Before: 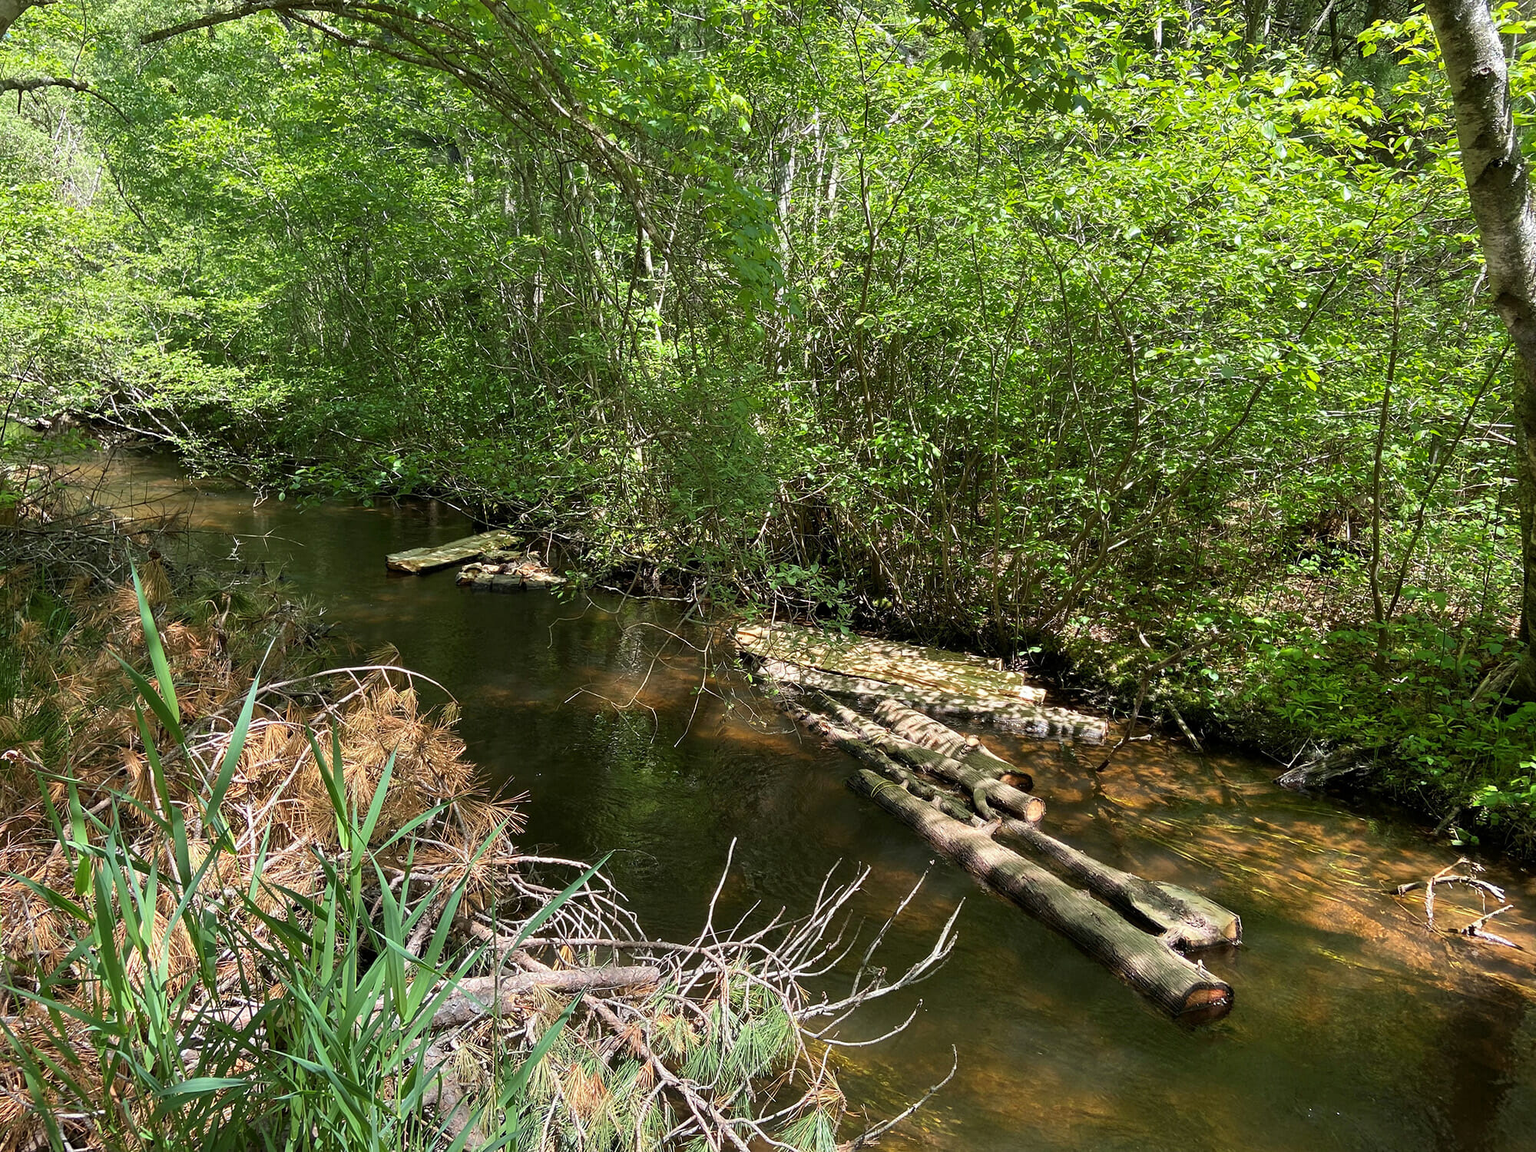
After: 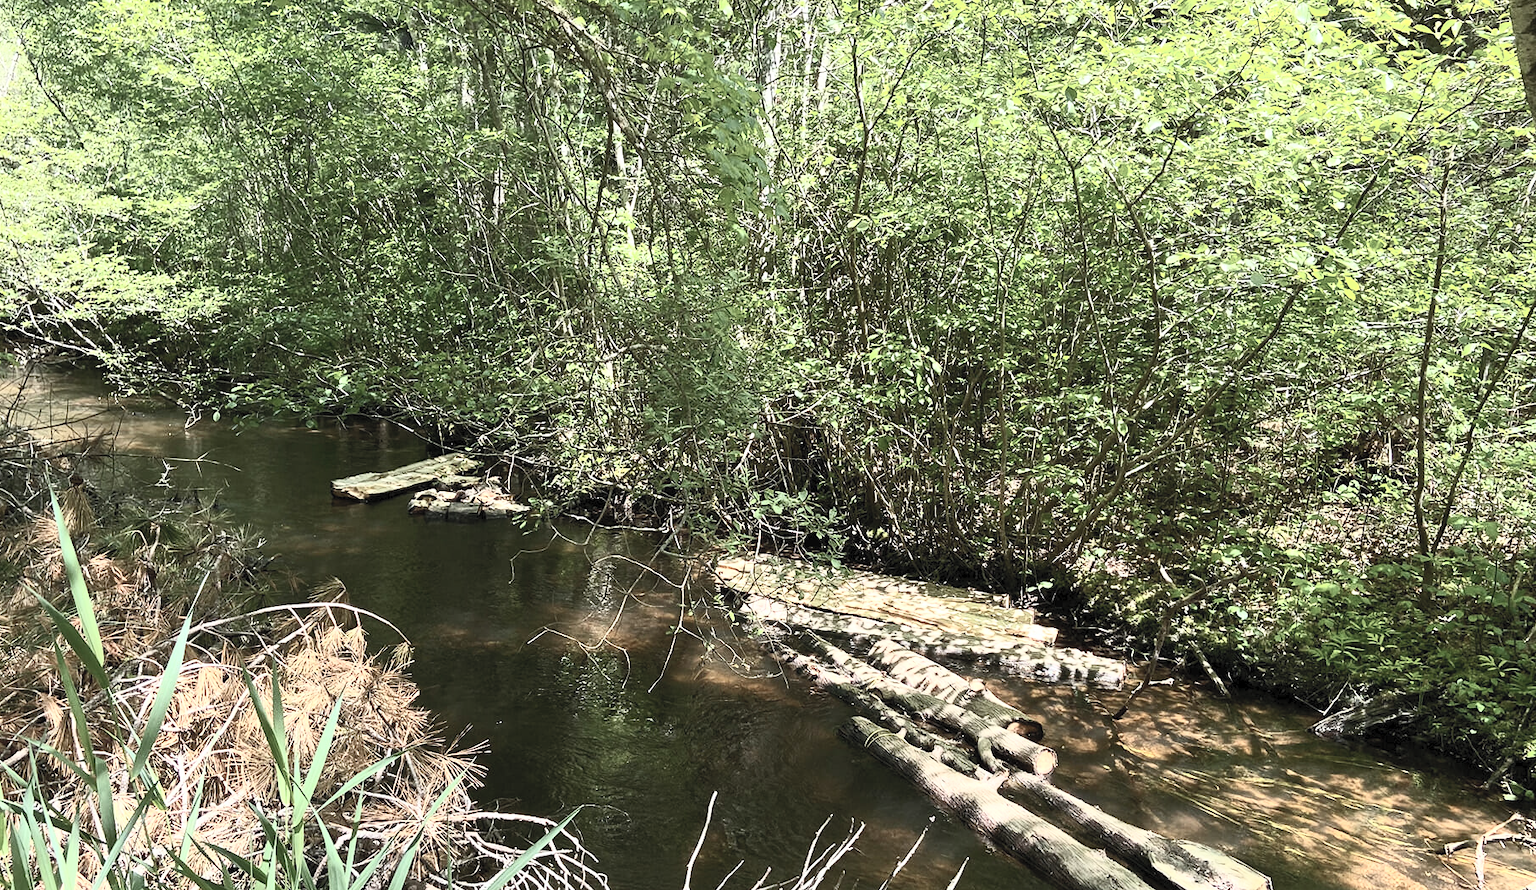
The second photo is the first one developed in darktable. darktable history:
contrast brightness saturation: contrast 0.57, brightness 0.57, saturation -0.34
crop: left 5.596%, top 10.314%, right 3.534%, bottom 19.395%
